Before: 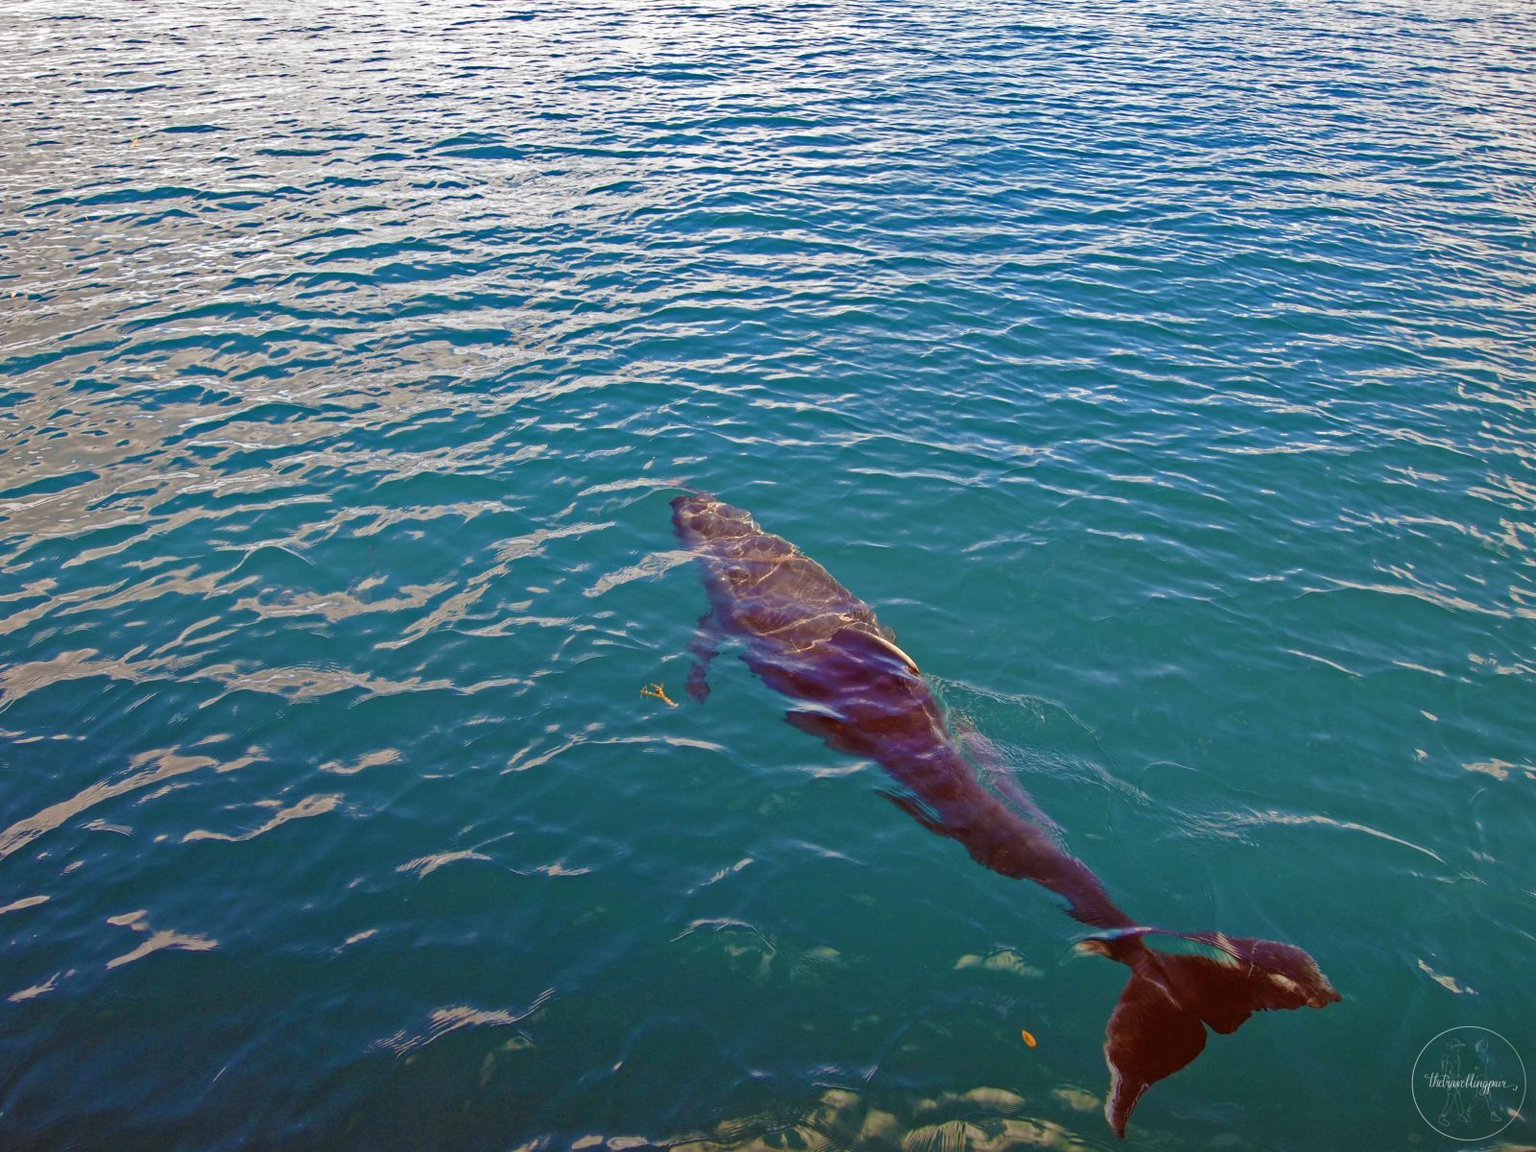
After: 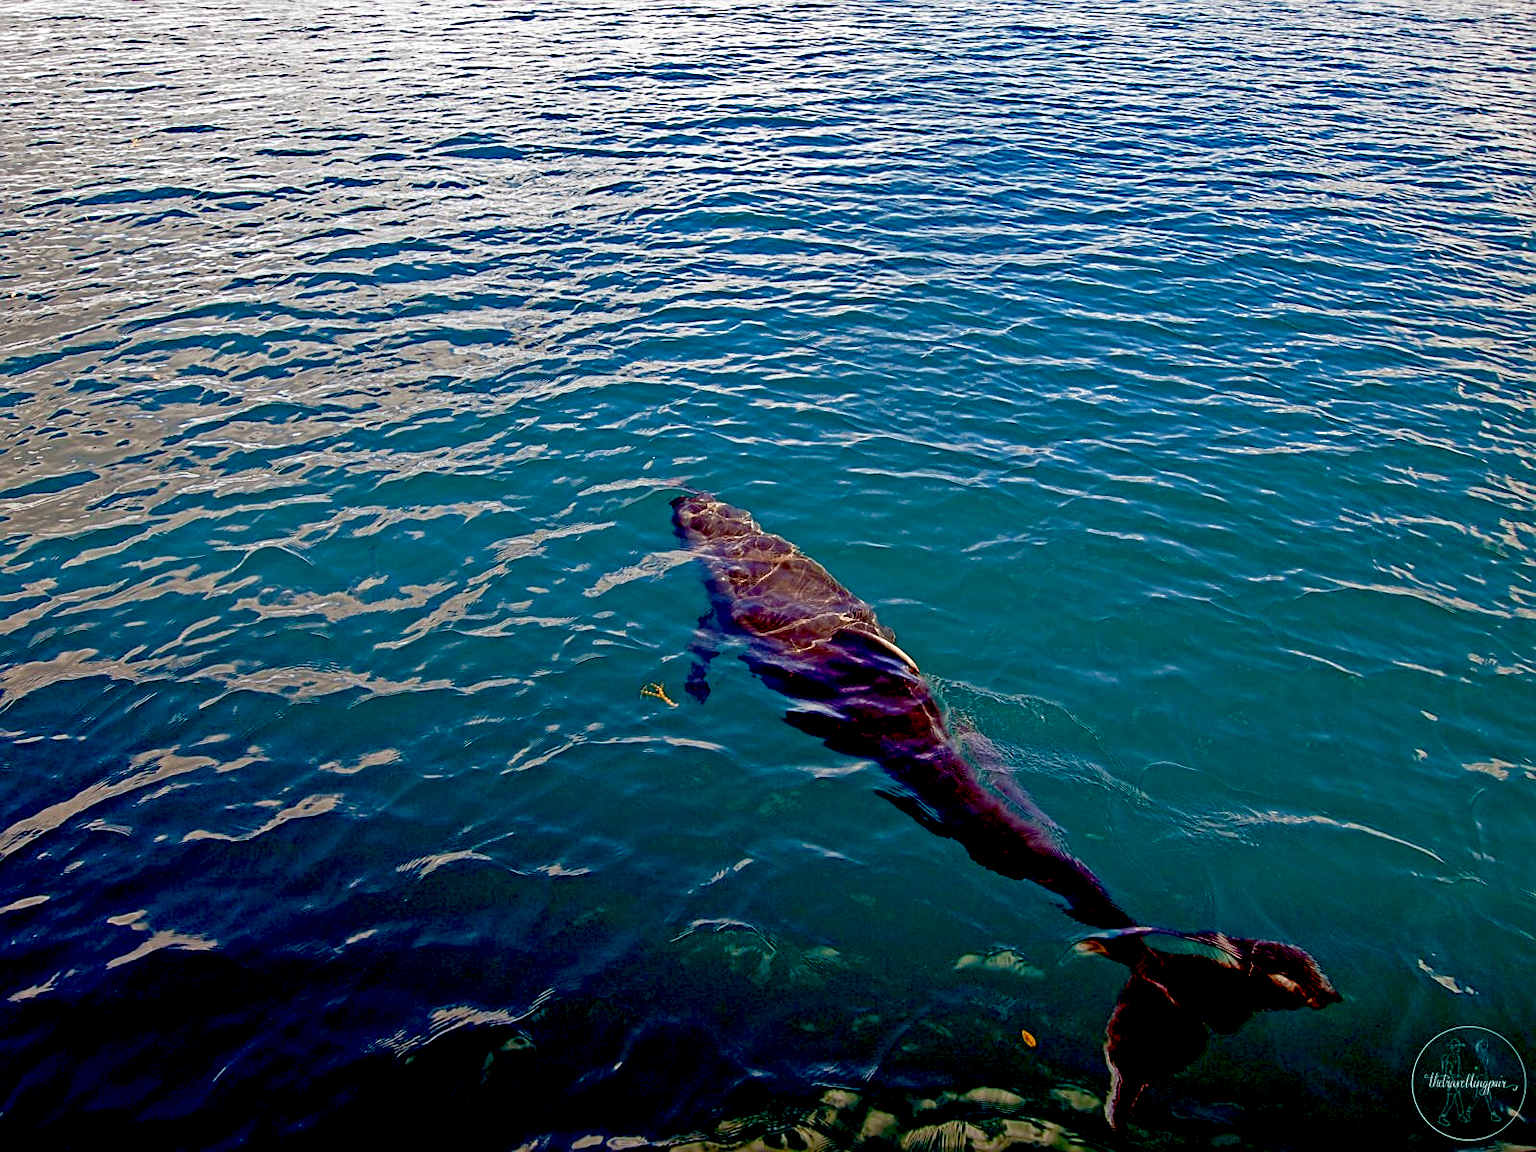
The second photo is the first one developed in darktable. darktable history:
exposure: black level correction 0.056, compensate highlight preservation false
sharpen: on, module defaults
